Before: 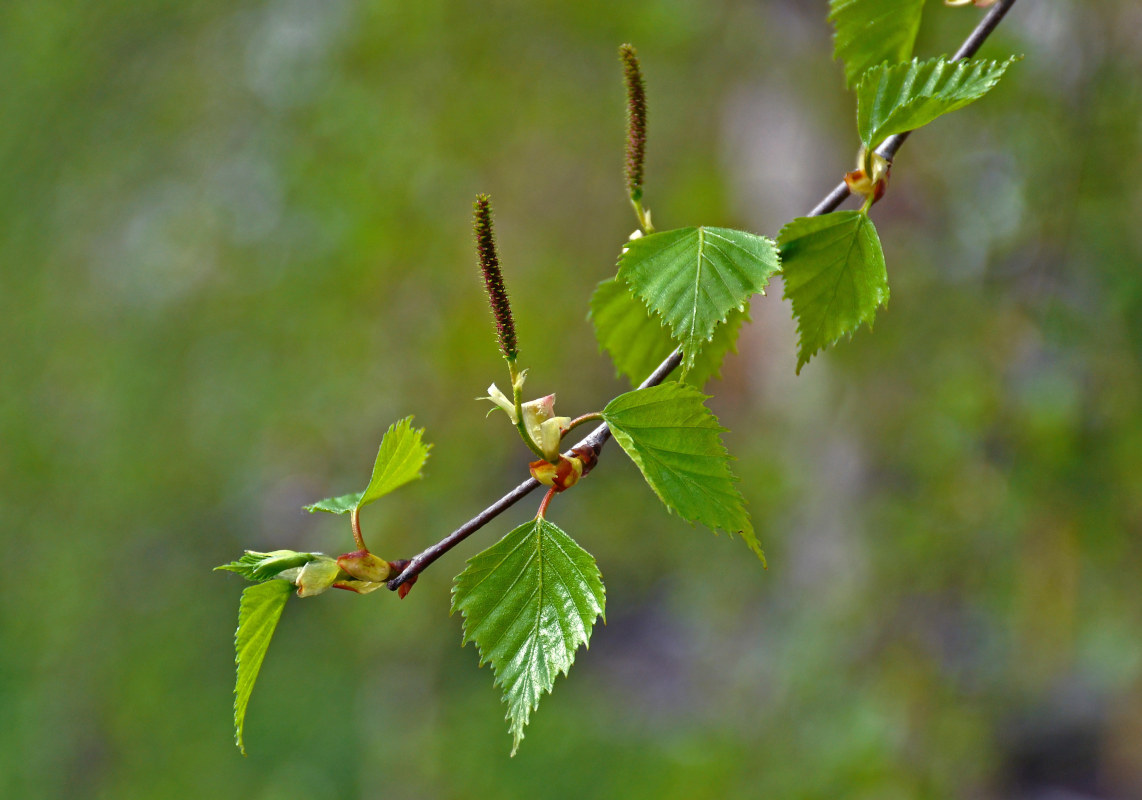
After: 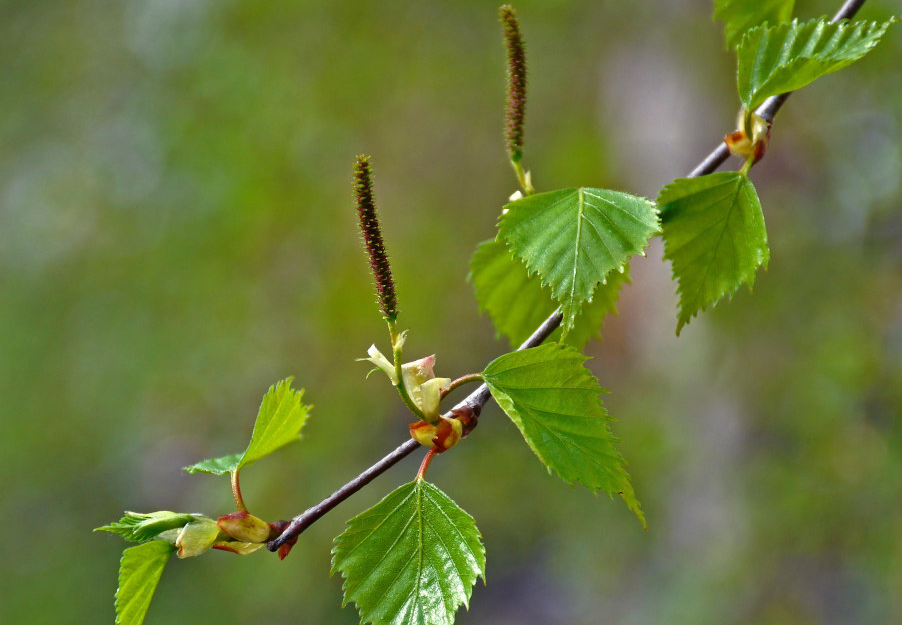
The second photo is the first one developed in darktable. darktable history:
crop and rotate: left 10.614%, top 5.053%, right 10.333%, bottom 16.711%
